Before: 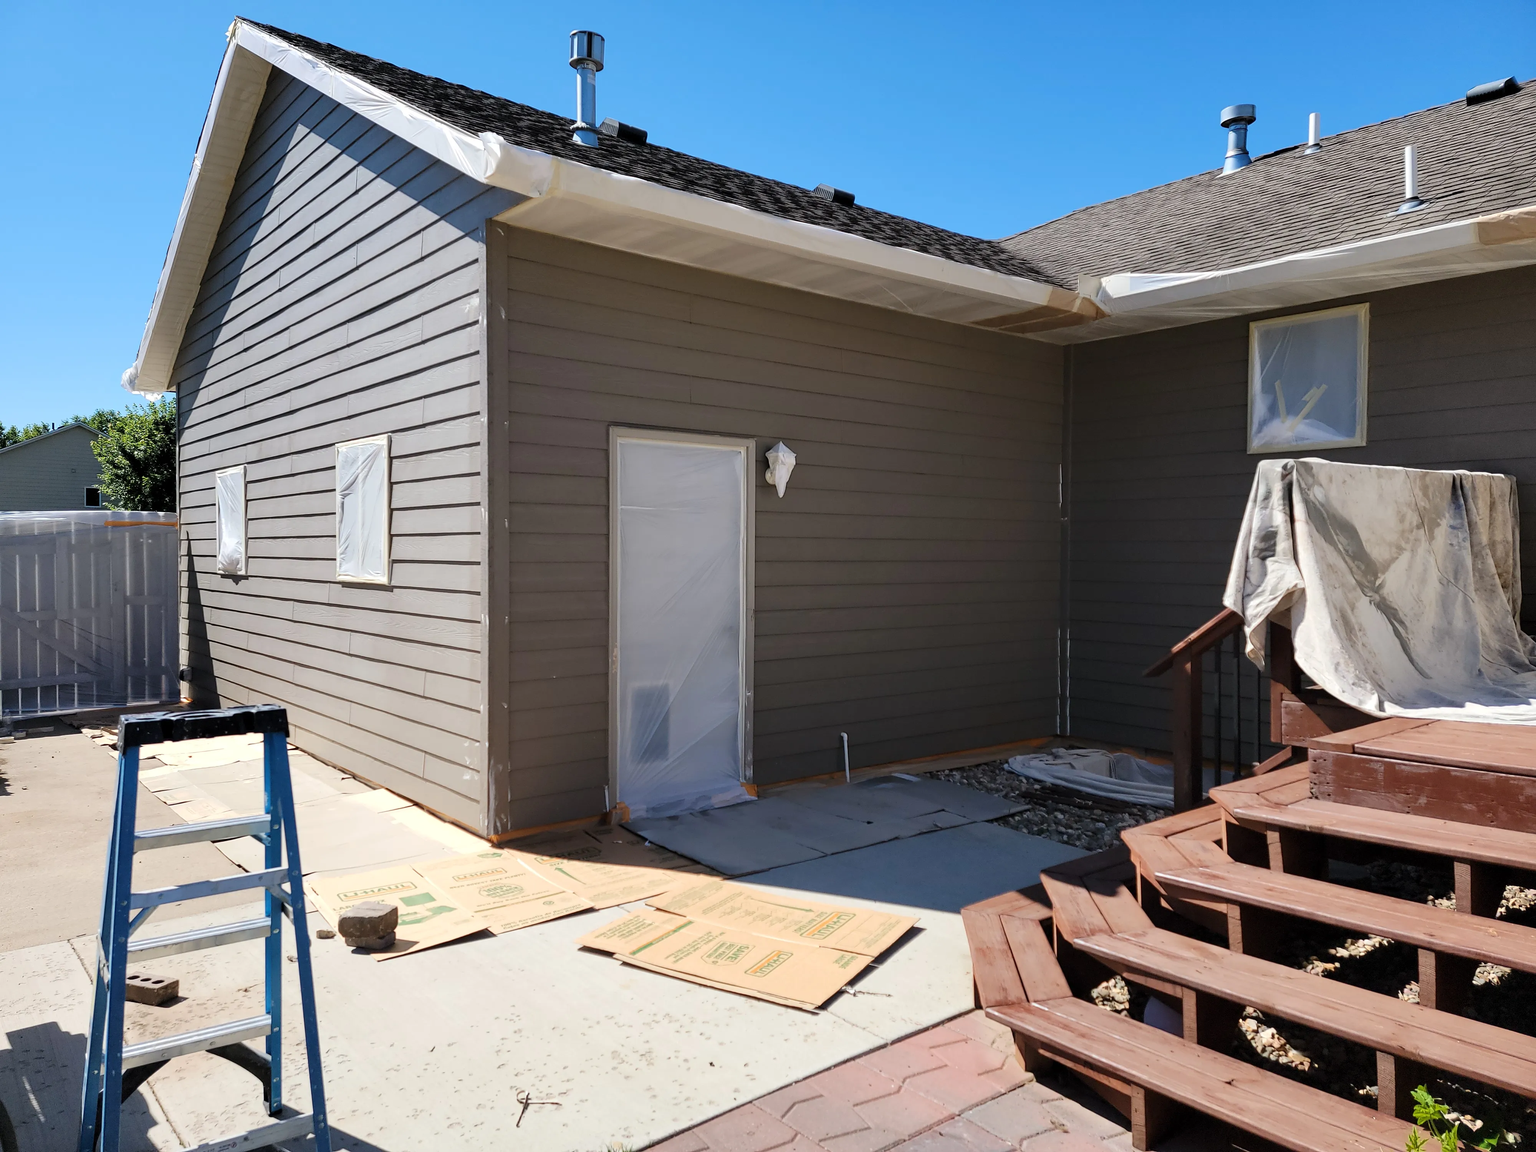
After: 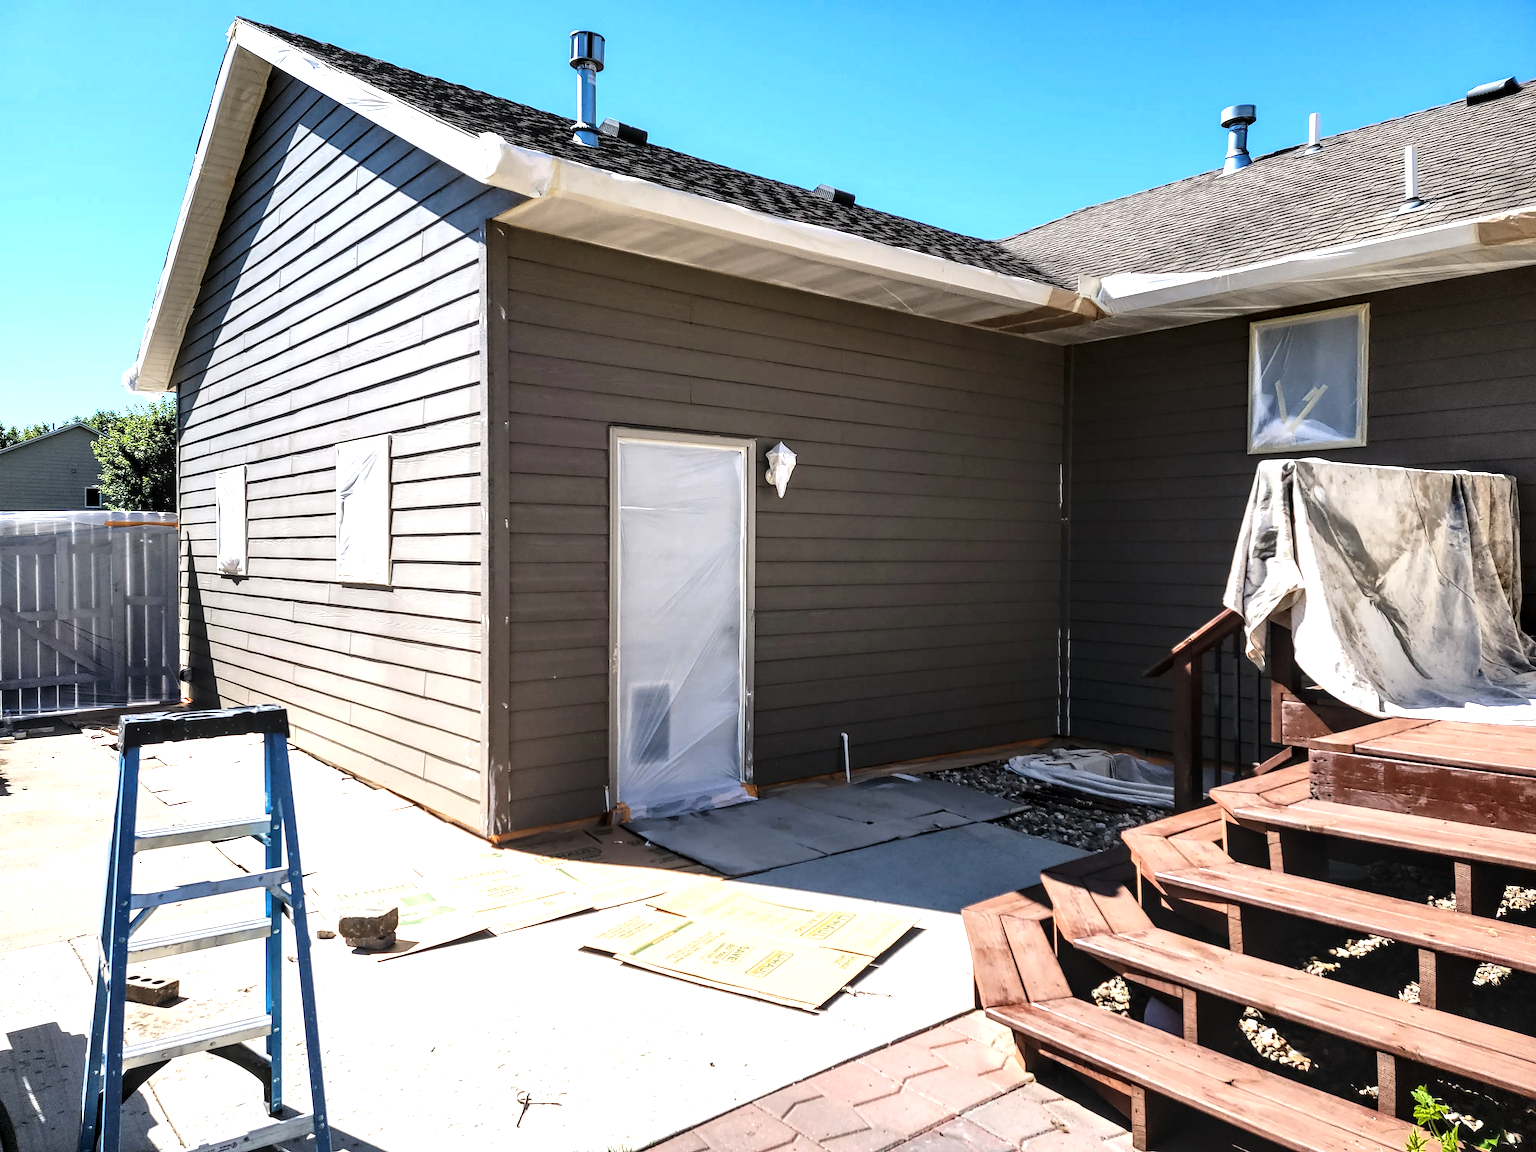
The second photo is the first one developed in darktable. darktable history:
tone equalizer: -8 EV -0.719 EV, -7 EV -0.729 EV, -6 EV -0.63 EV, -5 EV -0.397 EV, -3 EV 0.395 EV, -2 EV 0.6 EV, -1 EV 0.694 EV, +0 EV 0.746 EV, edges refinement/feathering 500, mask exposure compensation -1.57 EV, preserve details no
exposure: exposure 0.19 EV, compensate highlight preservation false
local contrast: highlights 58%, detail 146%
